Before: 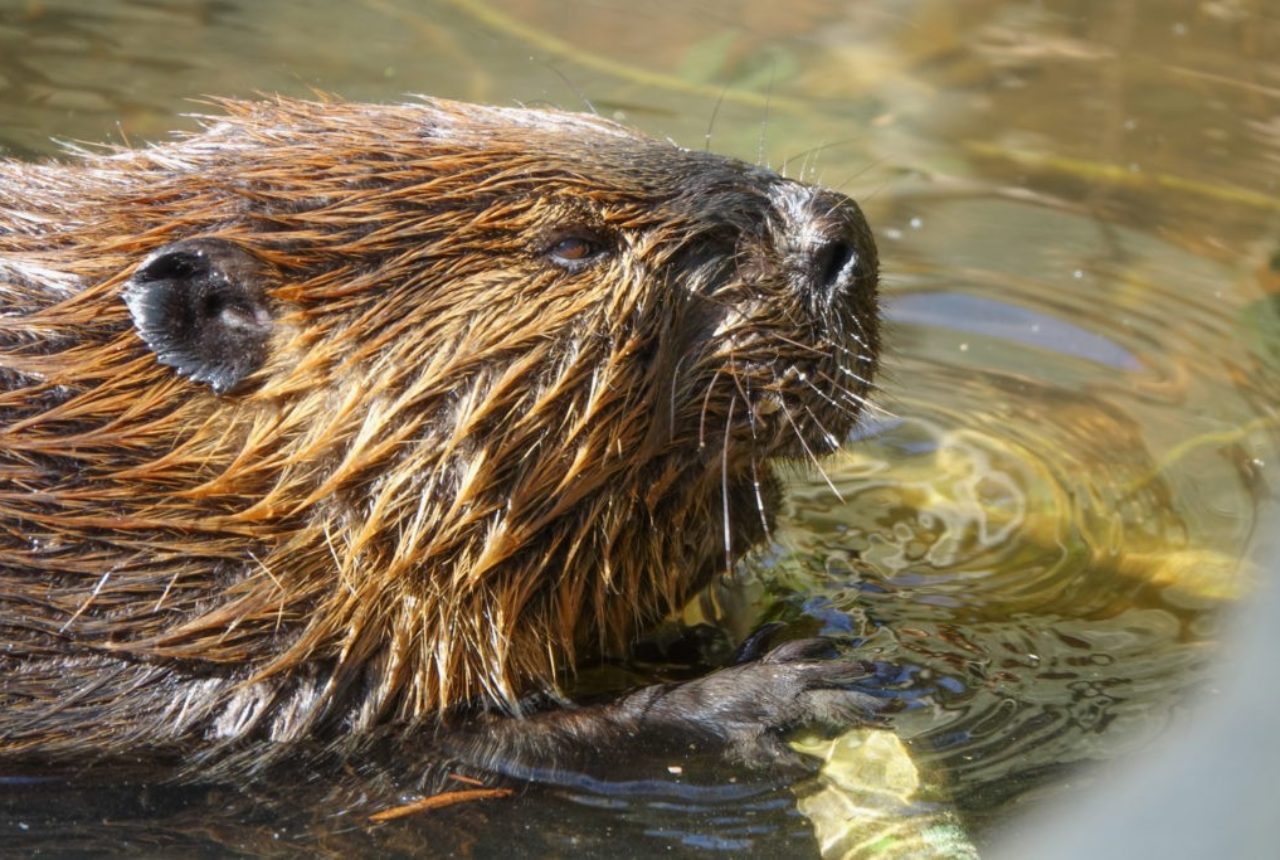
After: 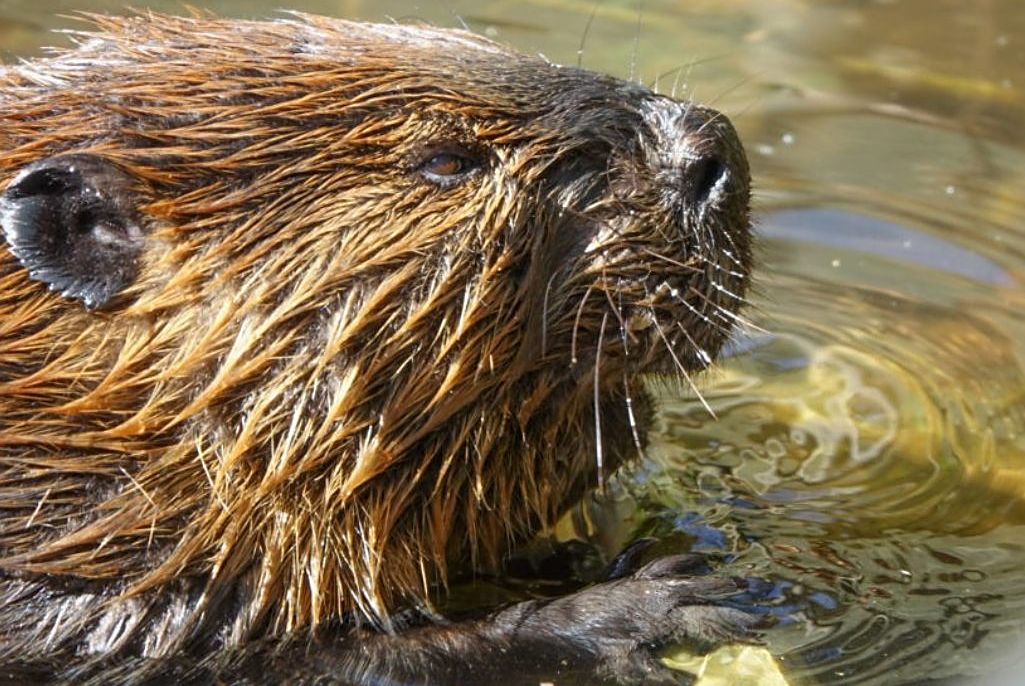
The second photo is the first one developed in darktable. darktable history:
crop and rotate: left 10.042%, top 9.81%, right 9.855%, bottom 10.319%
sharpen: on, module defaults
